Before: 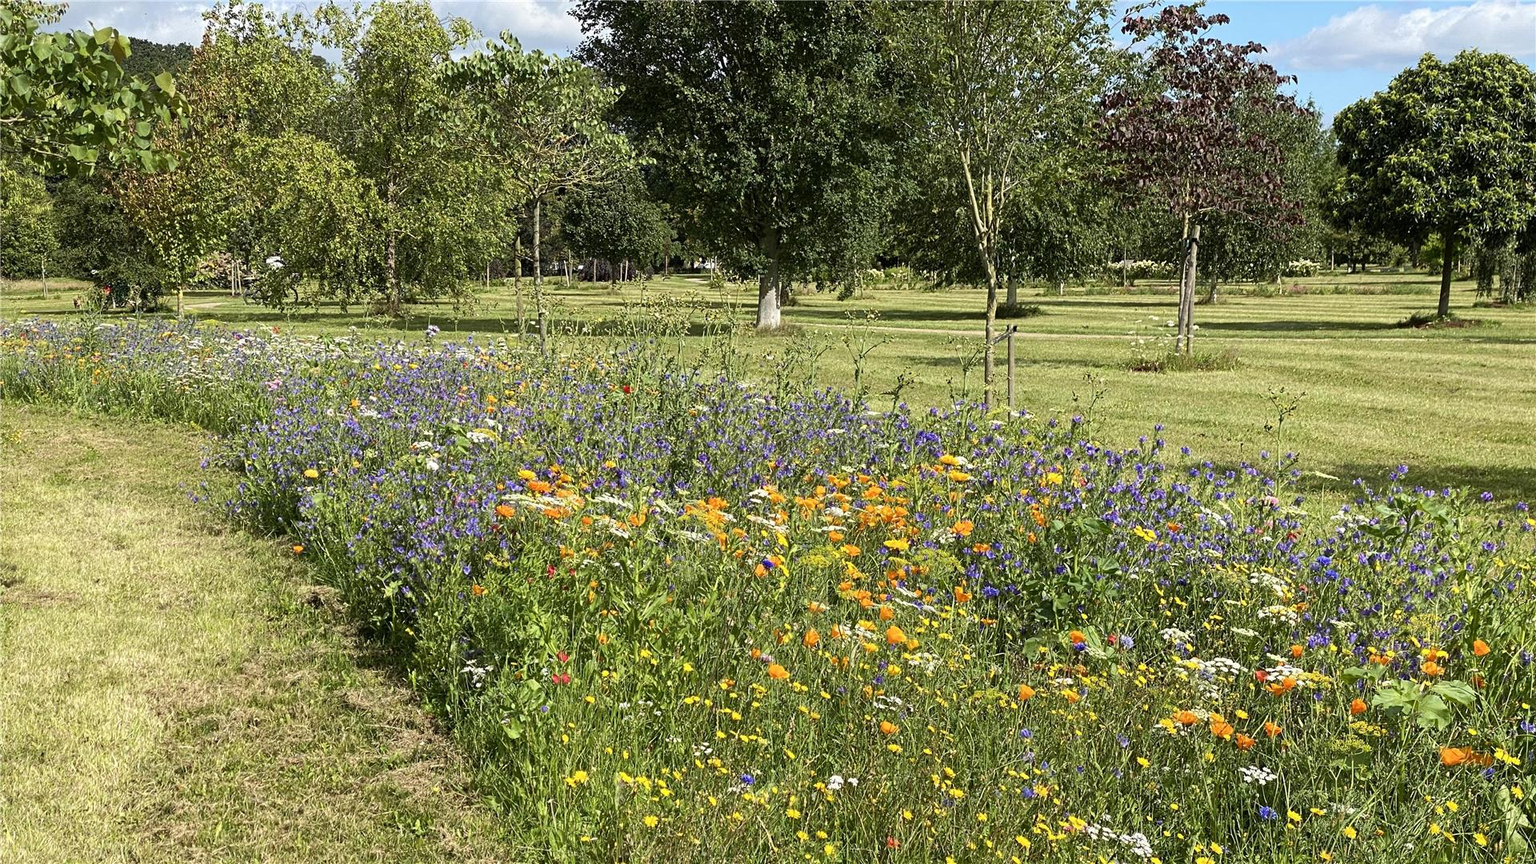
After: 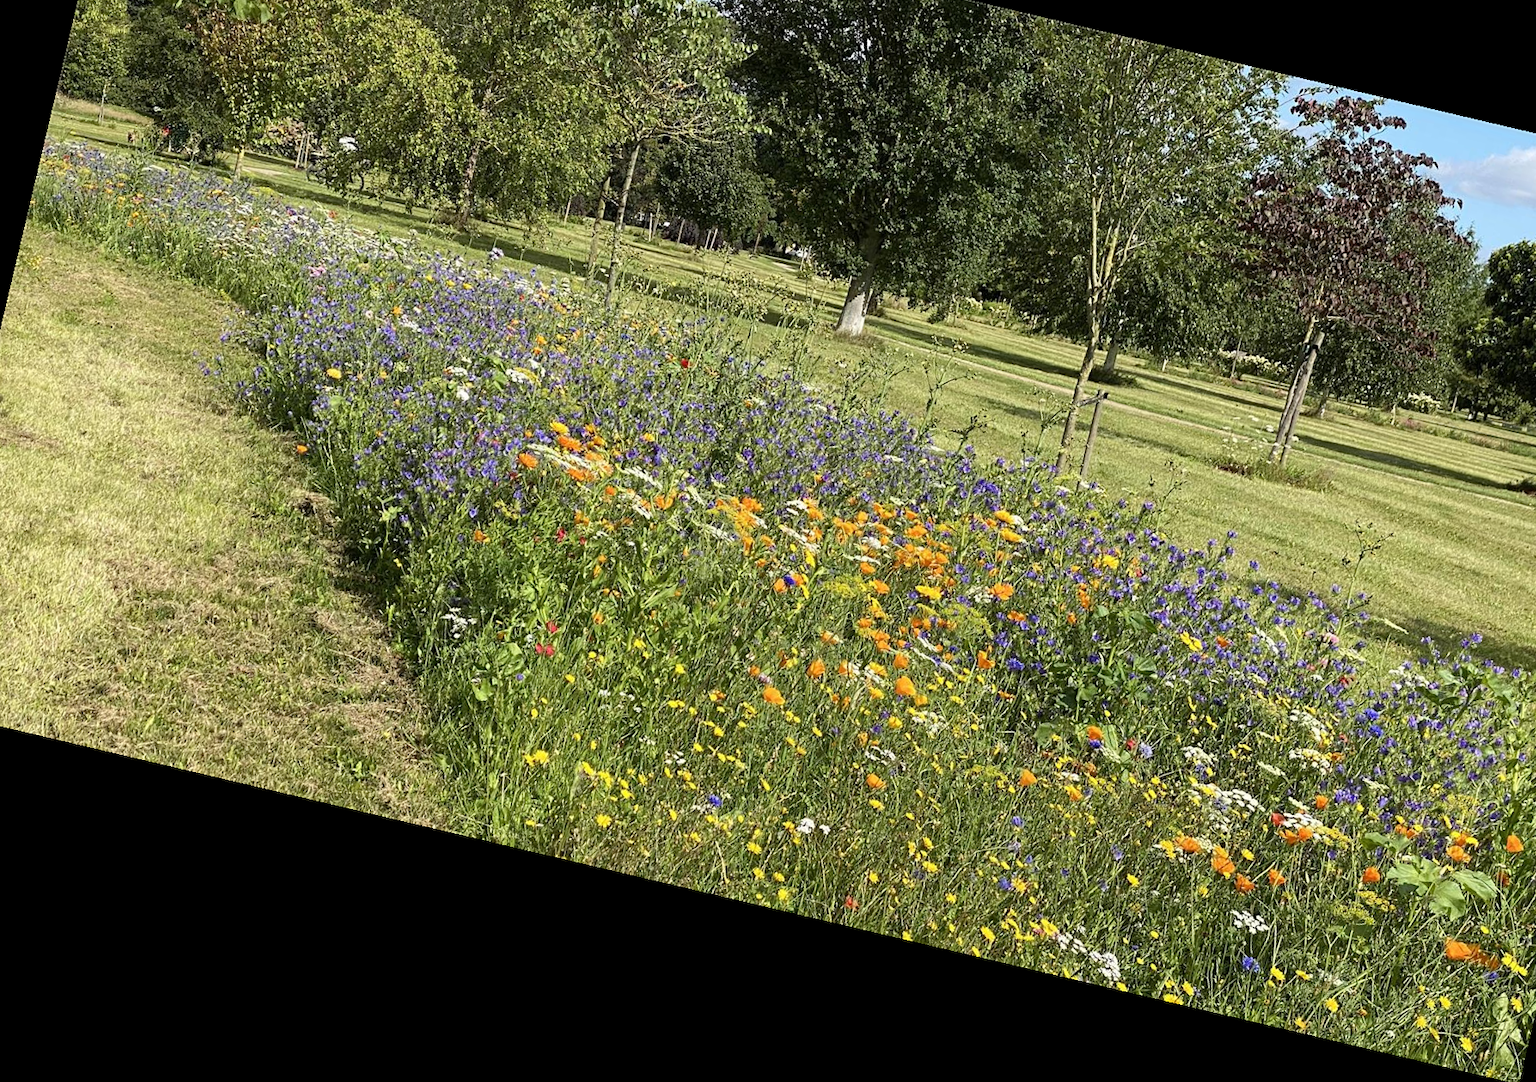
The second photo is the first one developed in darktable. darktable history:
rotate and perspective: rotation 13.27°, automatic cropping off
crop and rotate: left 4.842%, top 15.51%, right 10.668%
